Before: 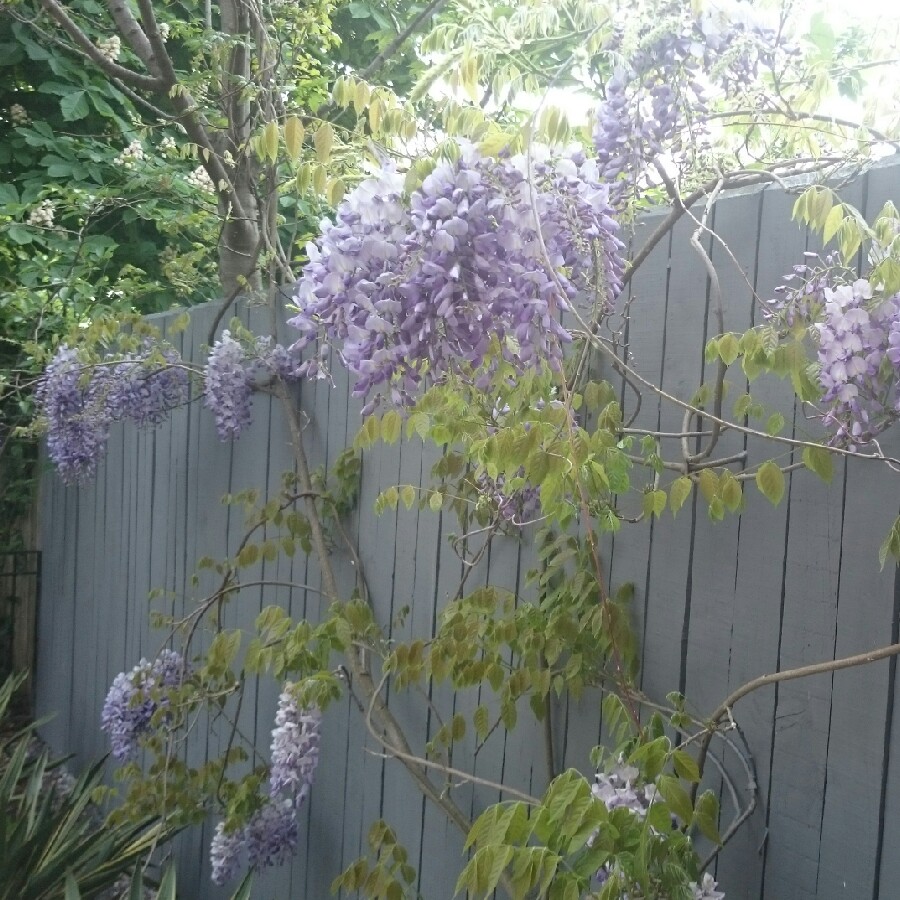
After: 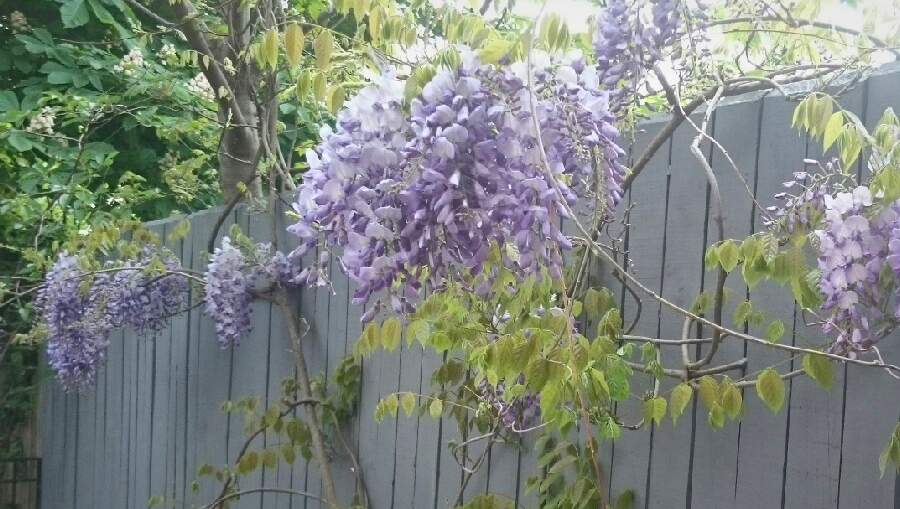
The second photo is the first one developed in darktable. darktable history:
contrast brightness saturation: contrast -0.195, saturation 0.187
local contrast: mode bilateral grid, contrast 20, coarseness 50, detail 171%, midtone range 0.2
crop and rotate: top 10.418%, bottom 32.934%
